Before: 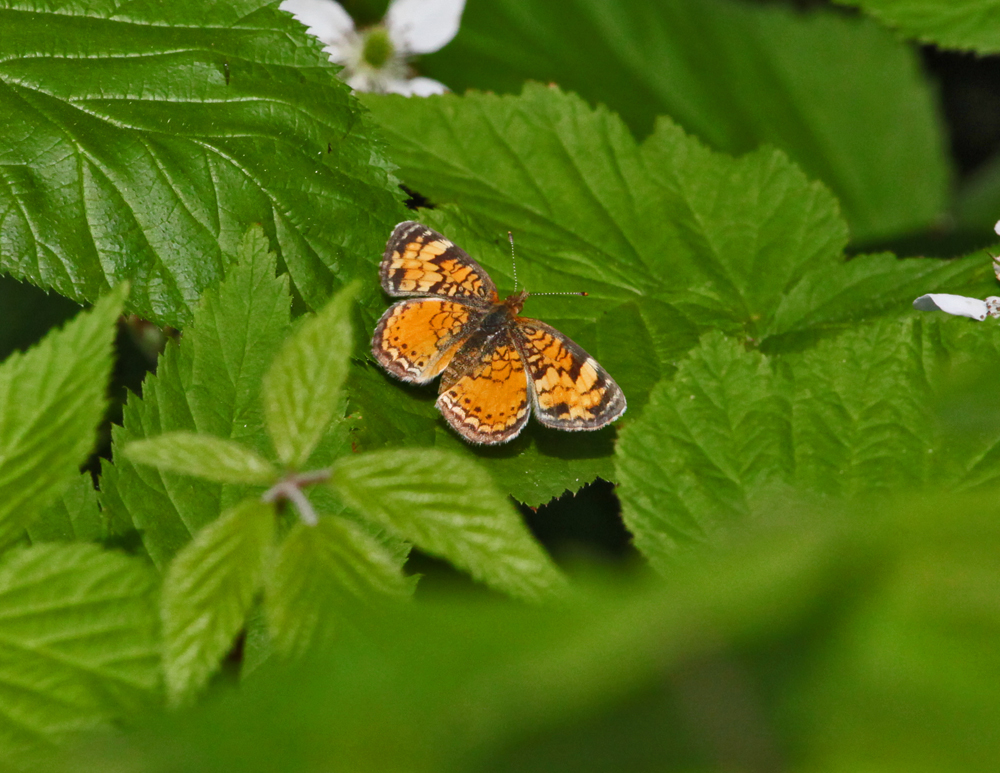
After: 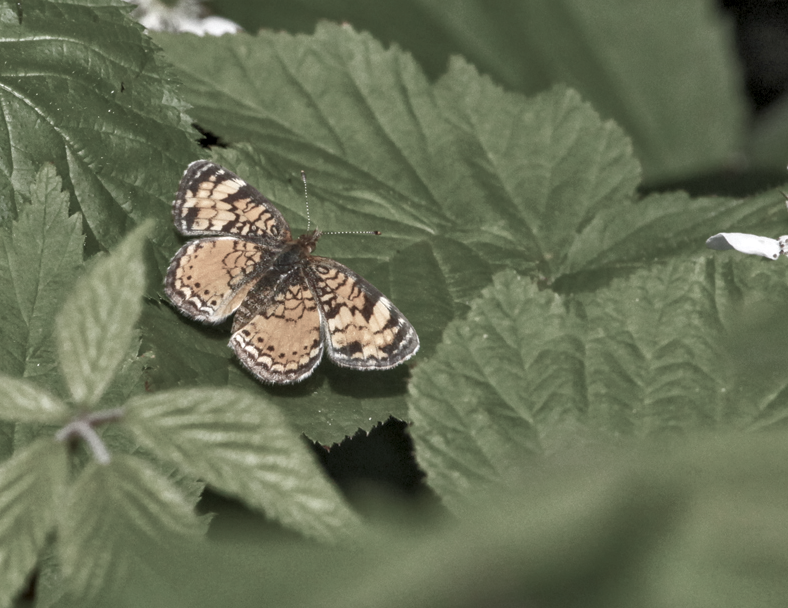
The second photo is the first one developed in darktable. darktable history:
local contrast: detail 150%
crop and rotate: left 20.74%, top 7.912%, right 0.375%, bottom 13.378%
color correction: saturation 0.3
rgb curve: curves: ch0 [(0, 0) (0.072, 0.166) (0.217, 0.293) (0.414, 0.42) (1, 1)], compensate middle gray true, preserve colors basic power
